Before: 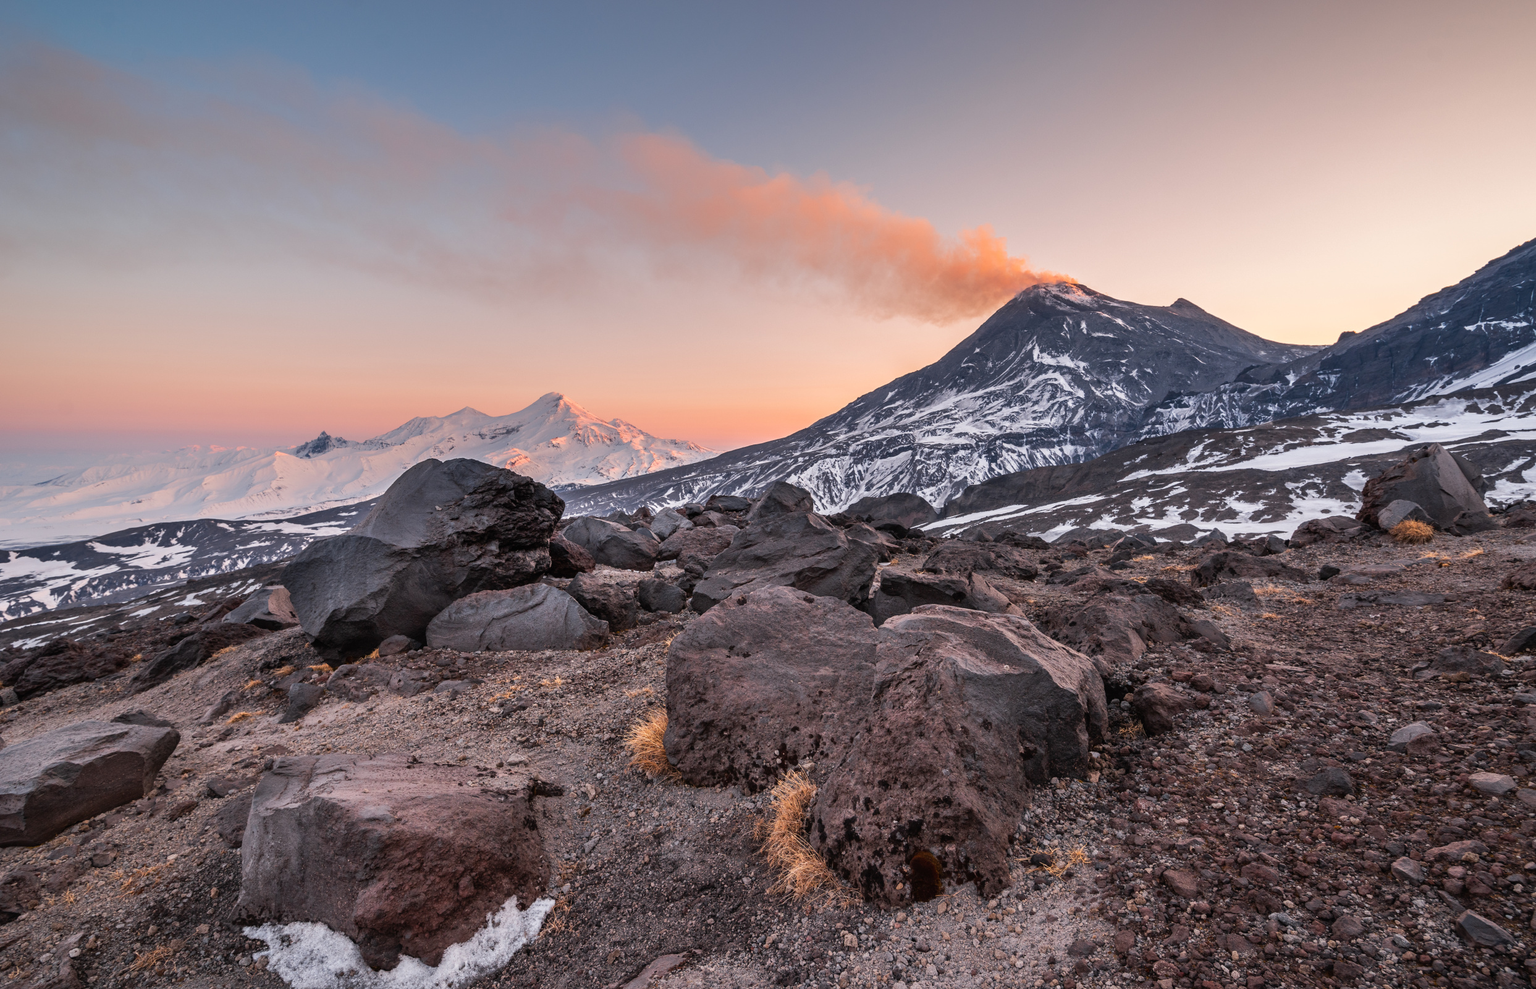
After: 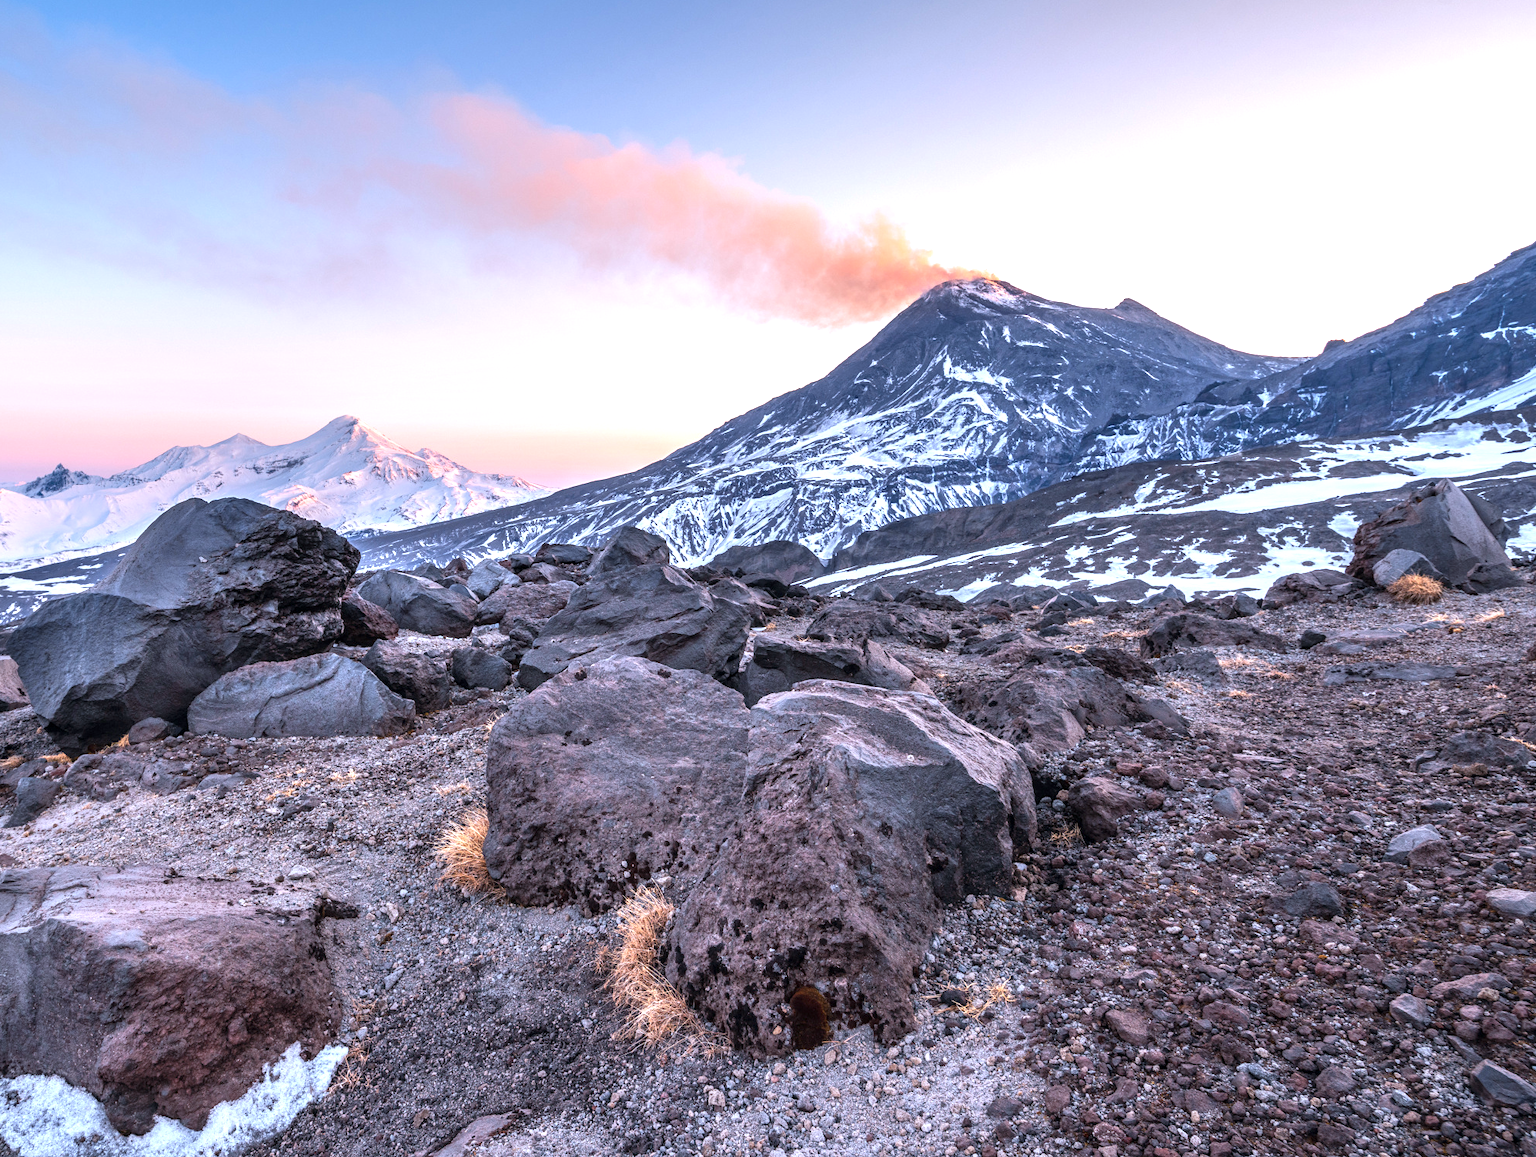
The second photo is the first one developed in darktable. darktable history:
color calibration: illuminant custom, x 0.389, y 0.387, temperature 3805.81 K
local contrast: on, module defaults
crop and rotate: left 17.949%, top 5.948%, right 1.736%
exposure: black level correction 0, exposure 0.89 EV, compensate highlight preservation false
